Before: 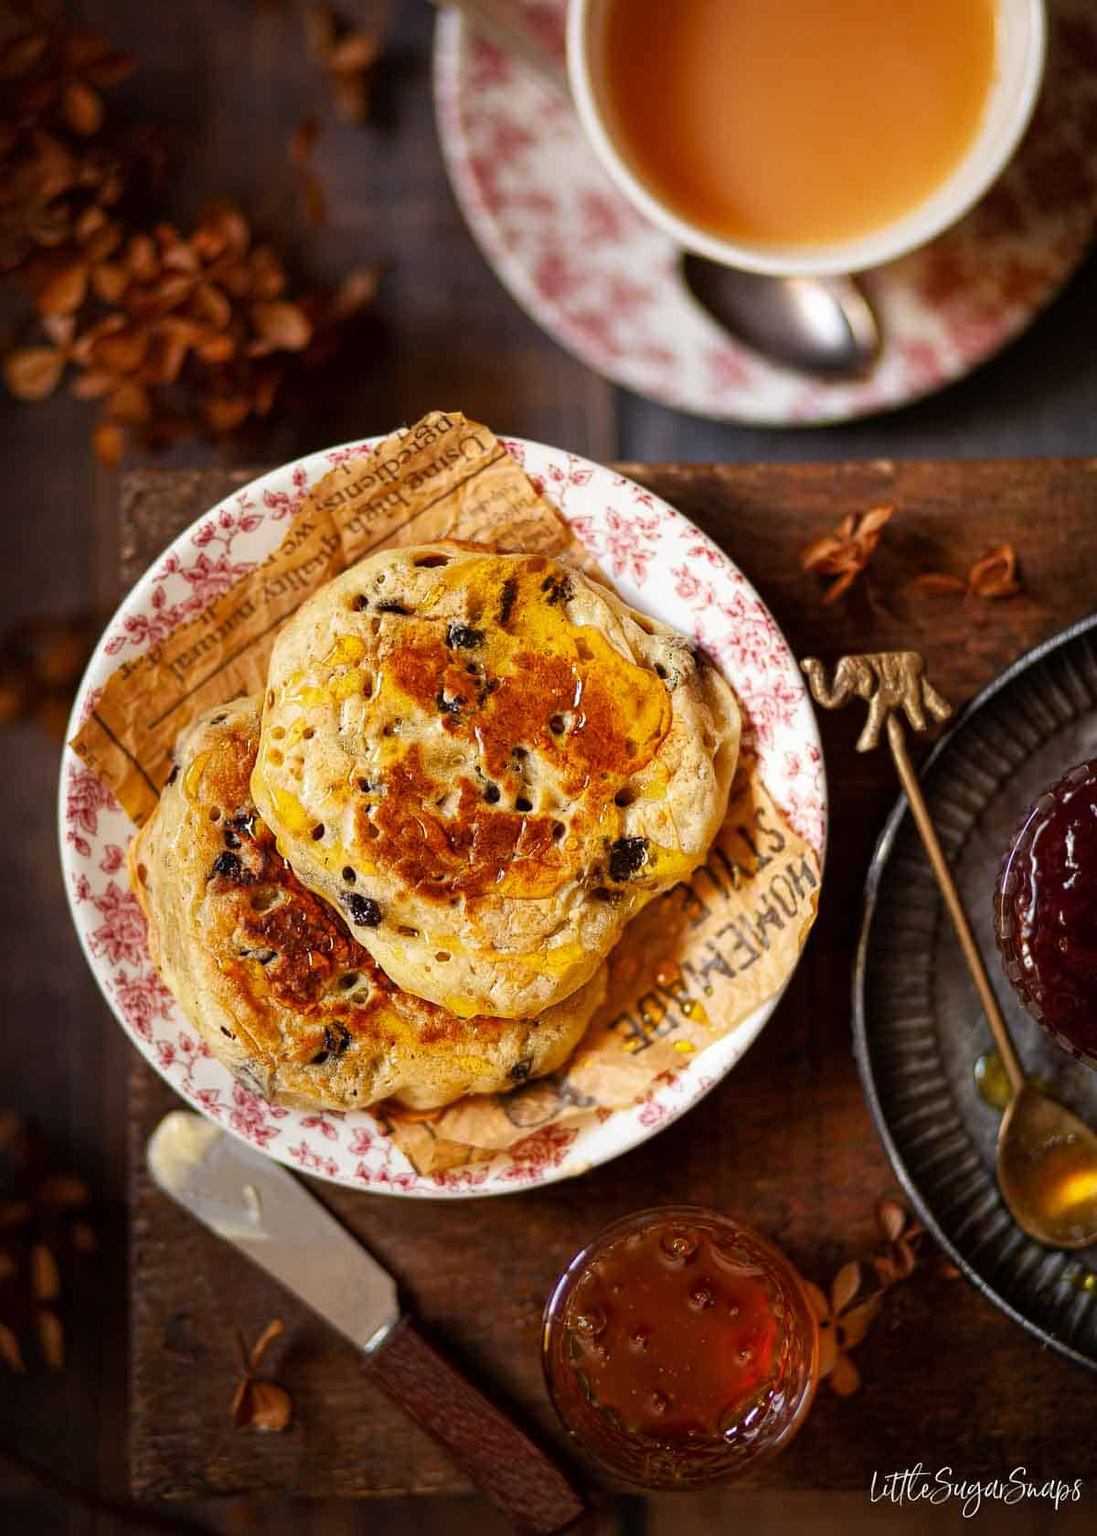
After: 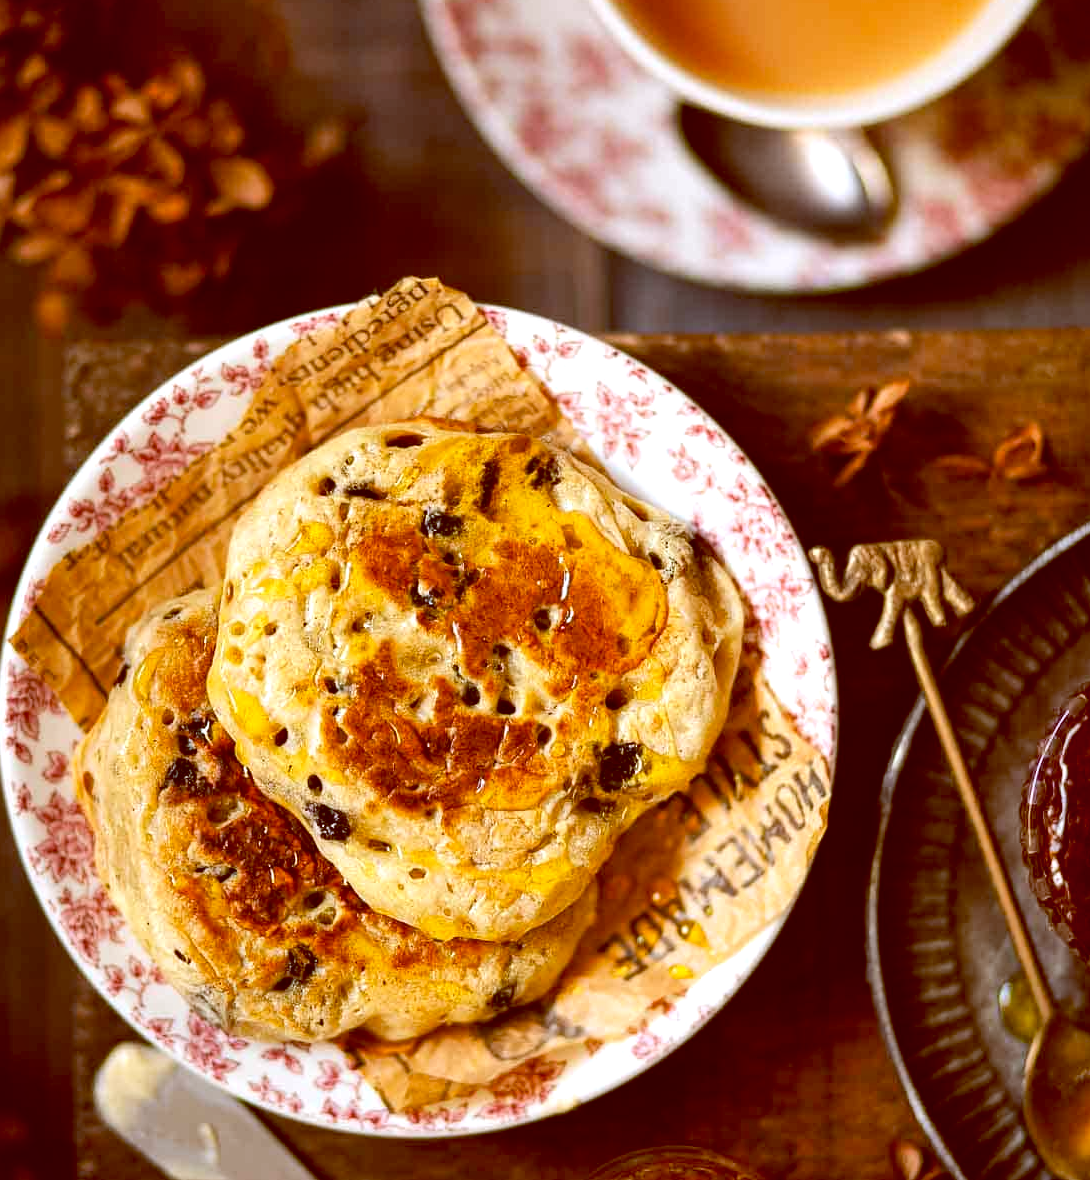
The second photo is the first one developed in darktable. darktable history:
shadows and highlights: shadows 37.27, highlights -28.18, soften with gaussian
color balance: lift [1, 1.011, 0.999, 0.989], gamma [1.109, 1.045, 1.039, 0.955], gain [0.917, 0.936, 0.952, 1.064], contrast 2.32%, contrast fulcrum 19%, output saturation 101%
crop: left 5.596%, top 10.314%, right 3.534%, bottom 19.395%
tone equalizer: -8 EV -0.417 EV, -7 EV -0.389 EV, -6 EV -0.333 EV, -5 EV -0.222 EV, -3 EV 0.222 EV, -2 EV 0.333 EV, -1 EV 0.389 EV, +0 EV 0.417 EV, edges refinement/feathering 500, mask exposure compensation -1.57 EV, preserve details no
